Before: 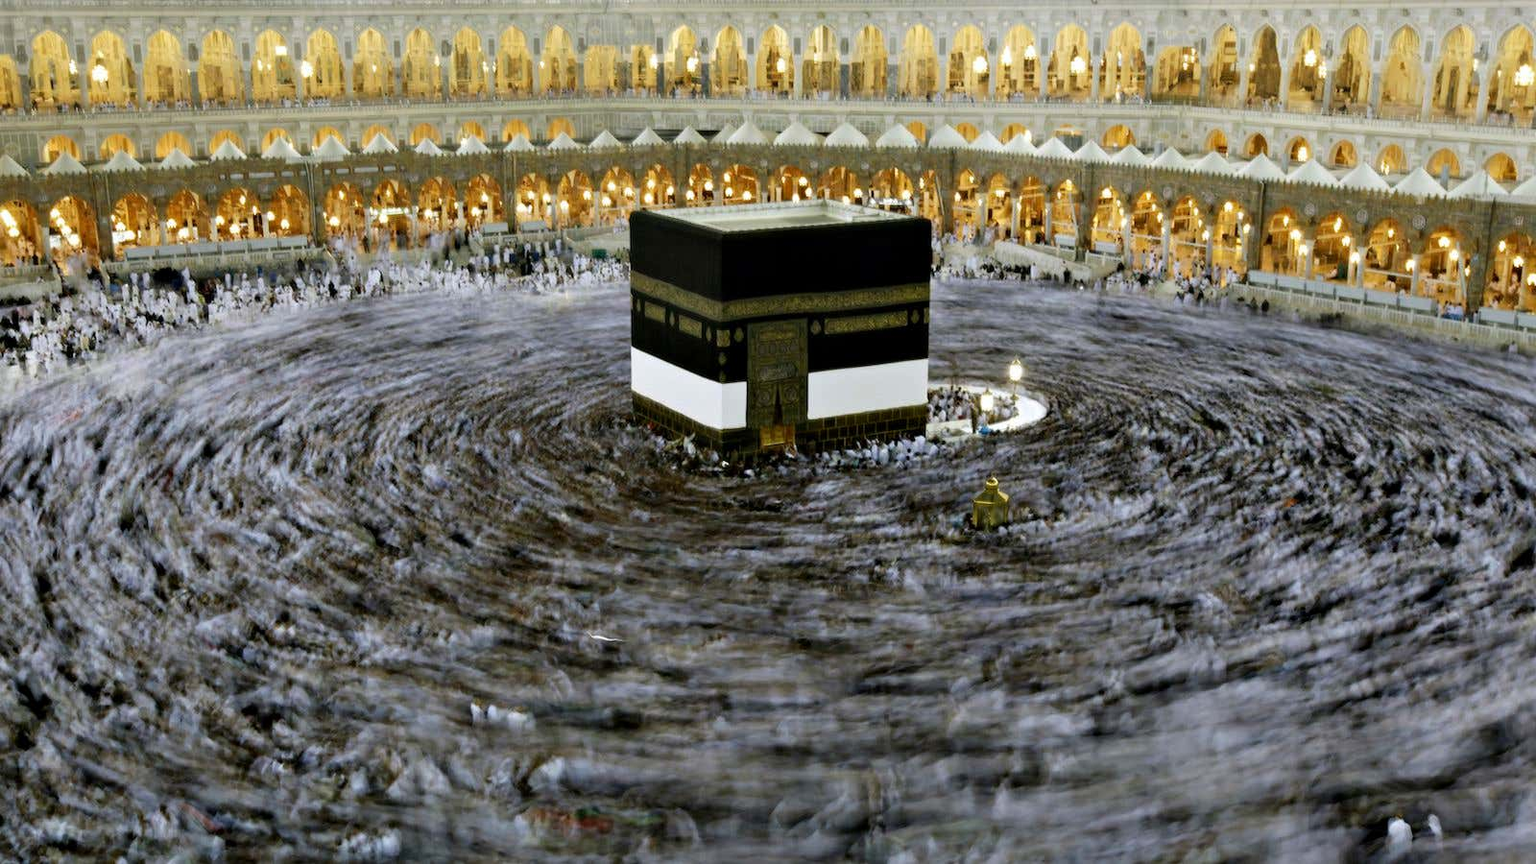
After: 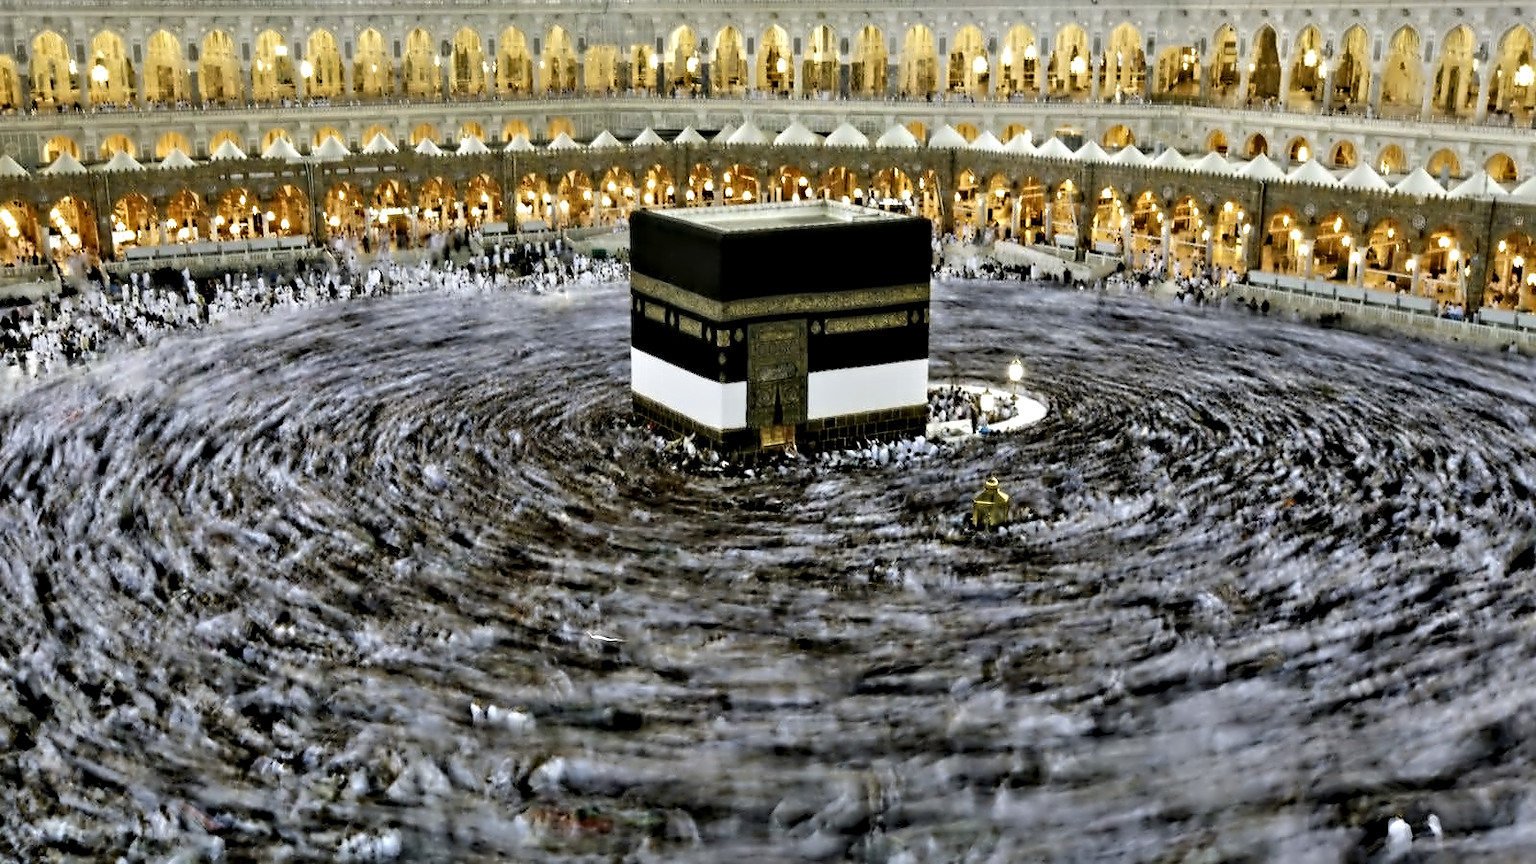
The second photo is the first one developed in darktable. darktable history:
contrast equalizer: octaves 7, y [[0.5, 0.542, 0.583, 0.625, 0.667, 0.708], [0.5 ×6], [0.5 ×6], [0, 0.033, 0.067, 0.1, 0.133, 0.167], [0, 0.05, 0.1, 0.15, 0.2, 0.25]]
shadows and highlights: shadows 59.38, soften with gaussian
